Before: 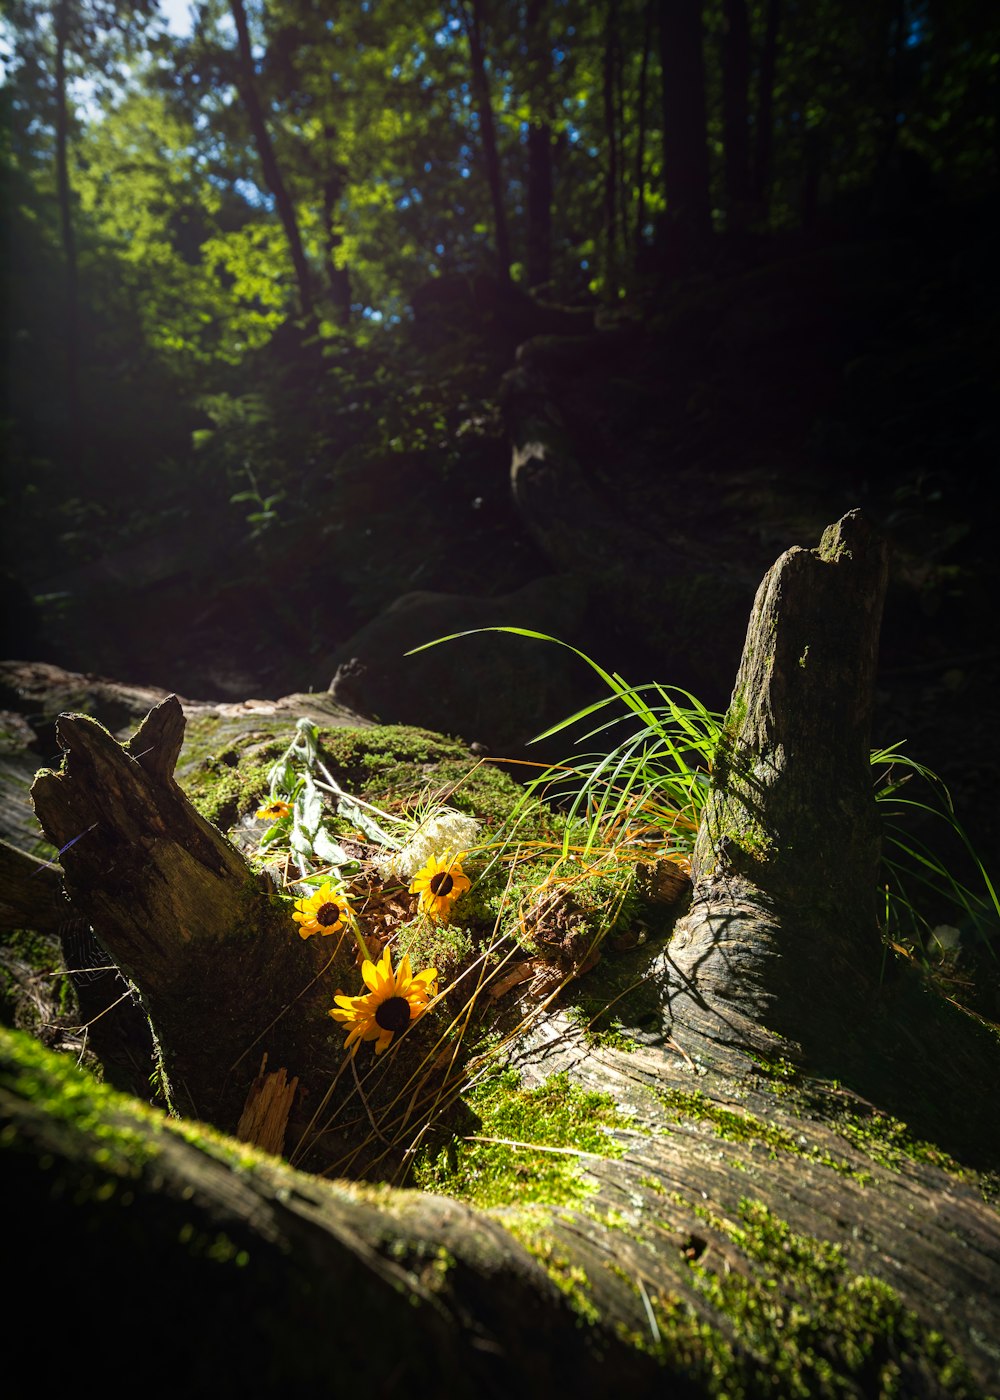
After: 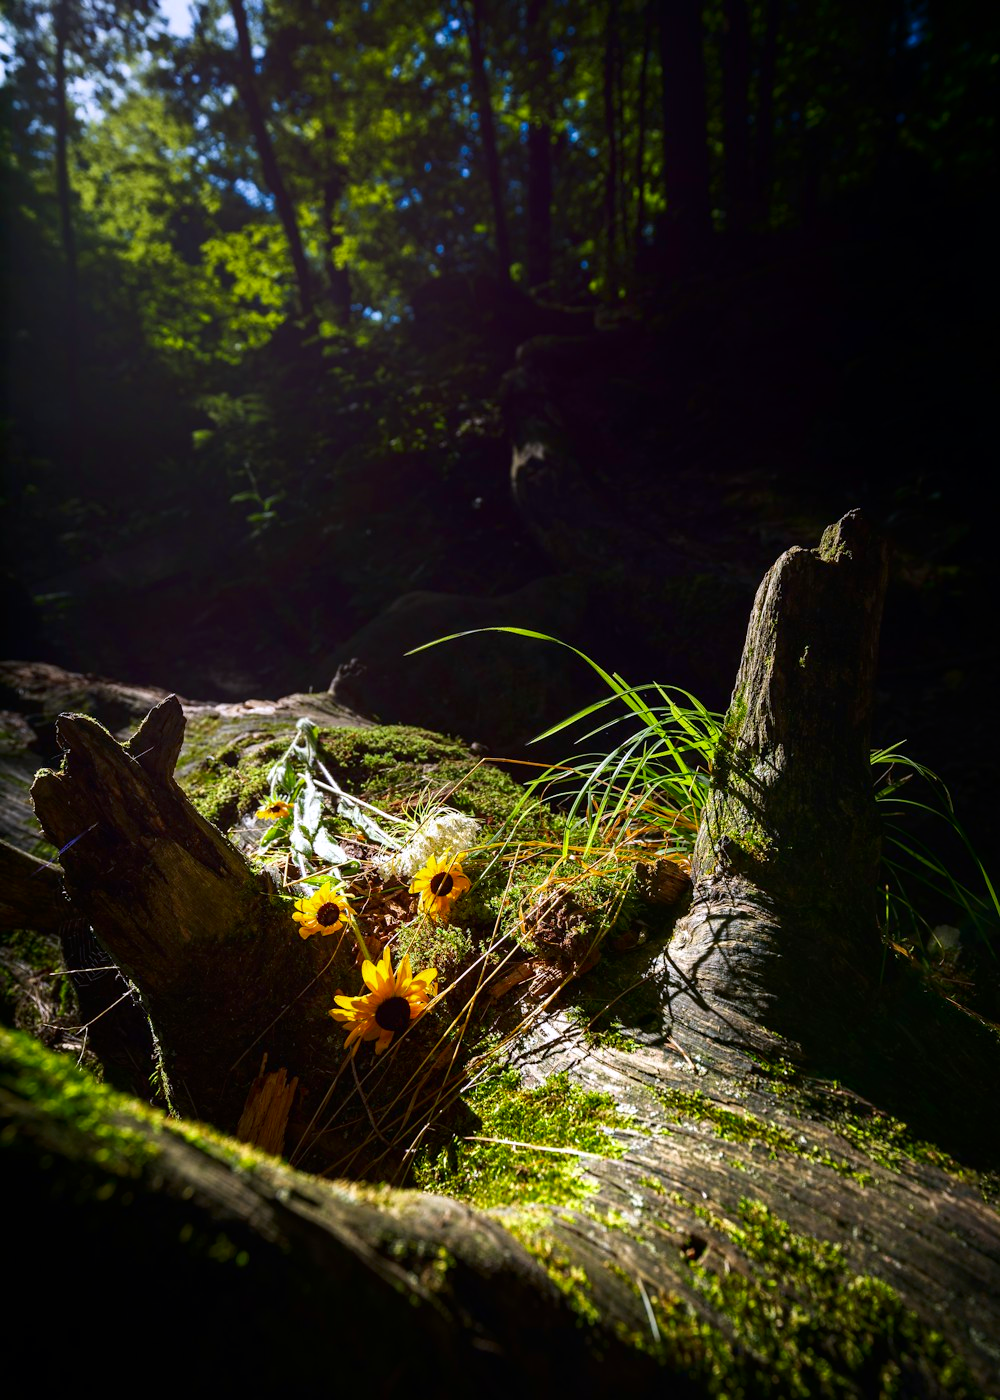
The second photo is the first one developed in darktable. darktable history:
contrast brightness saturation: contrast 0.07, brightness -0.13, saturation 0.06
white balance: red 1.004, blue 1.096
